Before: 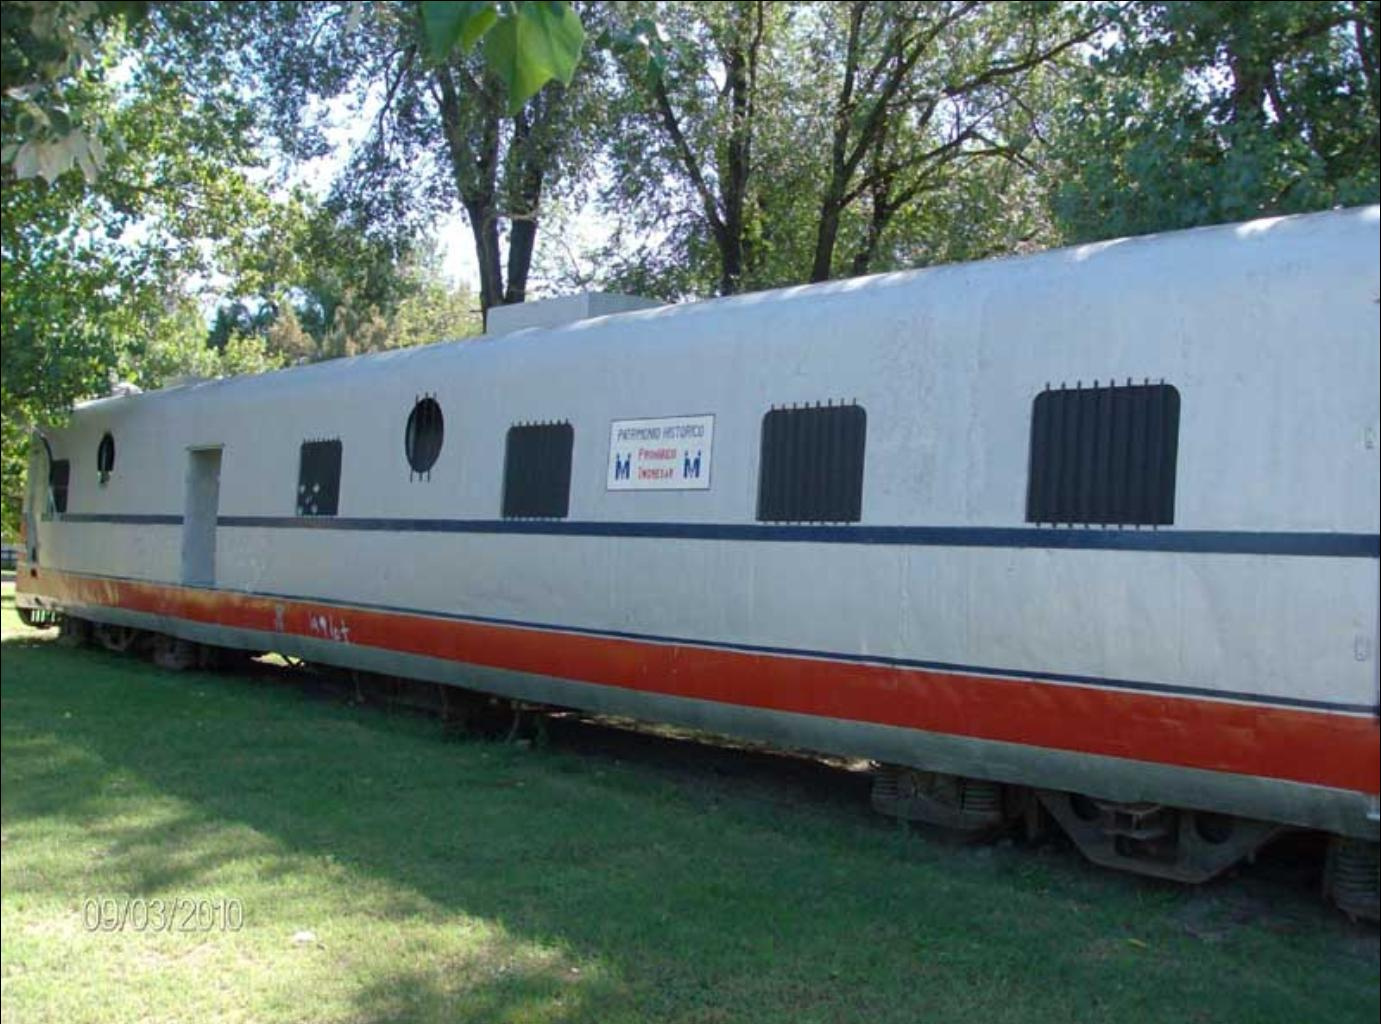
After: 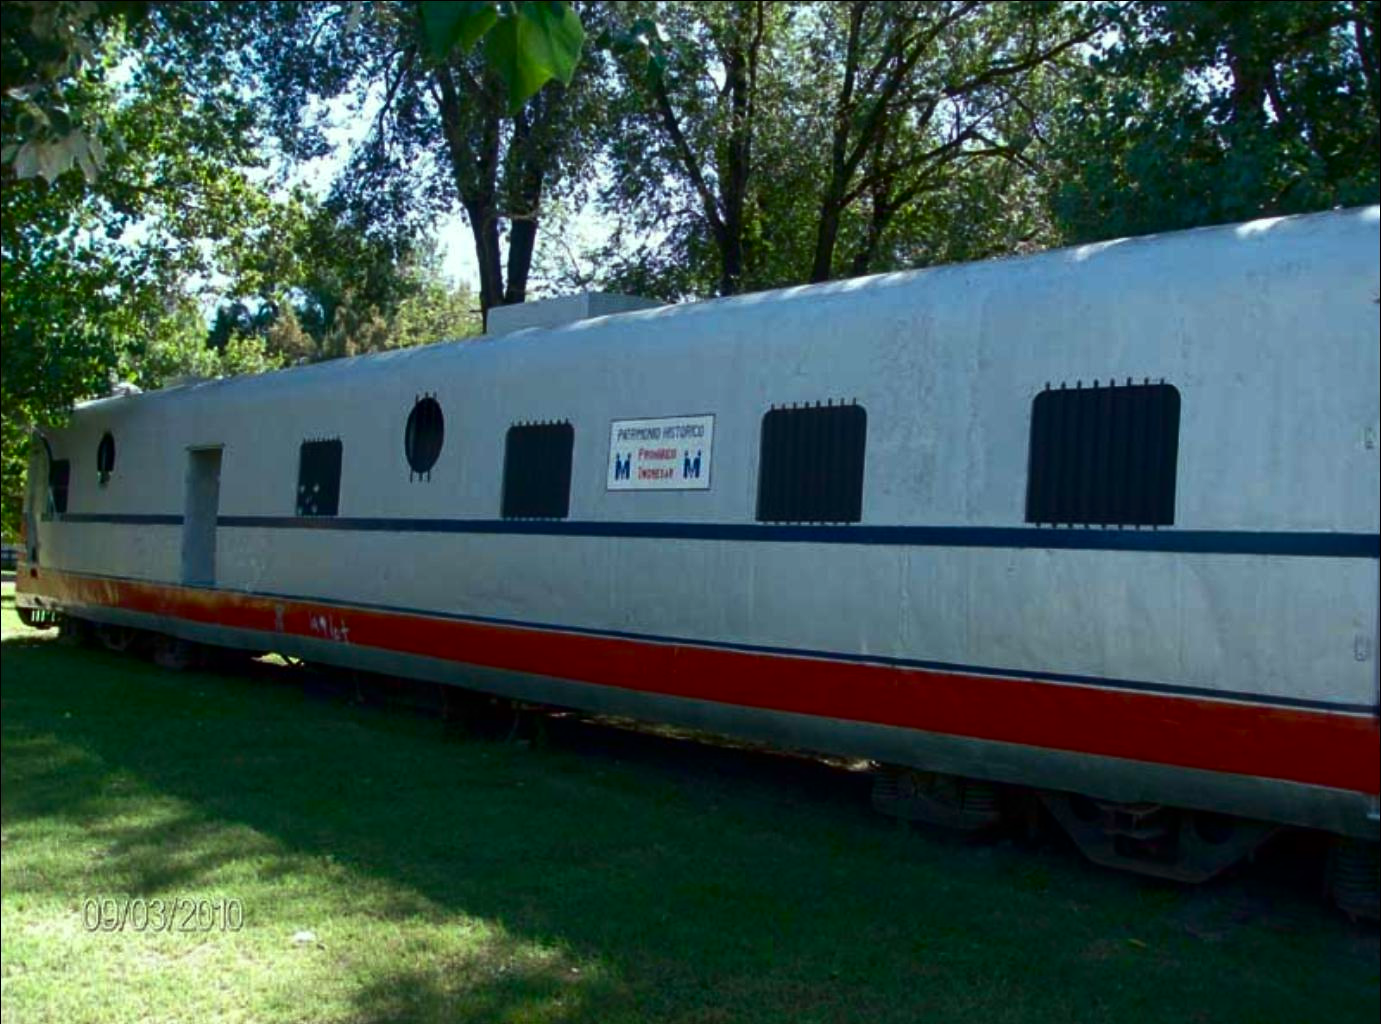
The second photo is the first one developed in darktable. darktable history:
base curve: curves: ch0 [(0, 0) (0.303, 0.277) (1, 1)], preserve colors none
contrast brightness saturation: contrast 0.096, brightness -0.274, saturation 0.142
color correction: highlights a* -6.8, highlights b* 0.409
